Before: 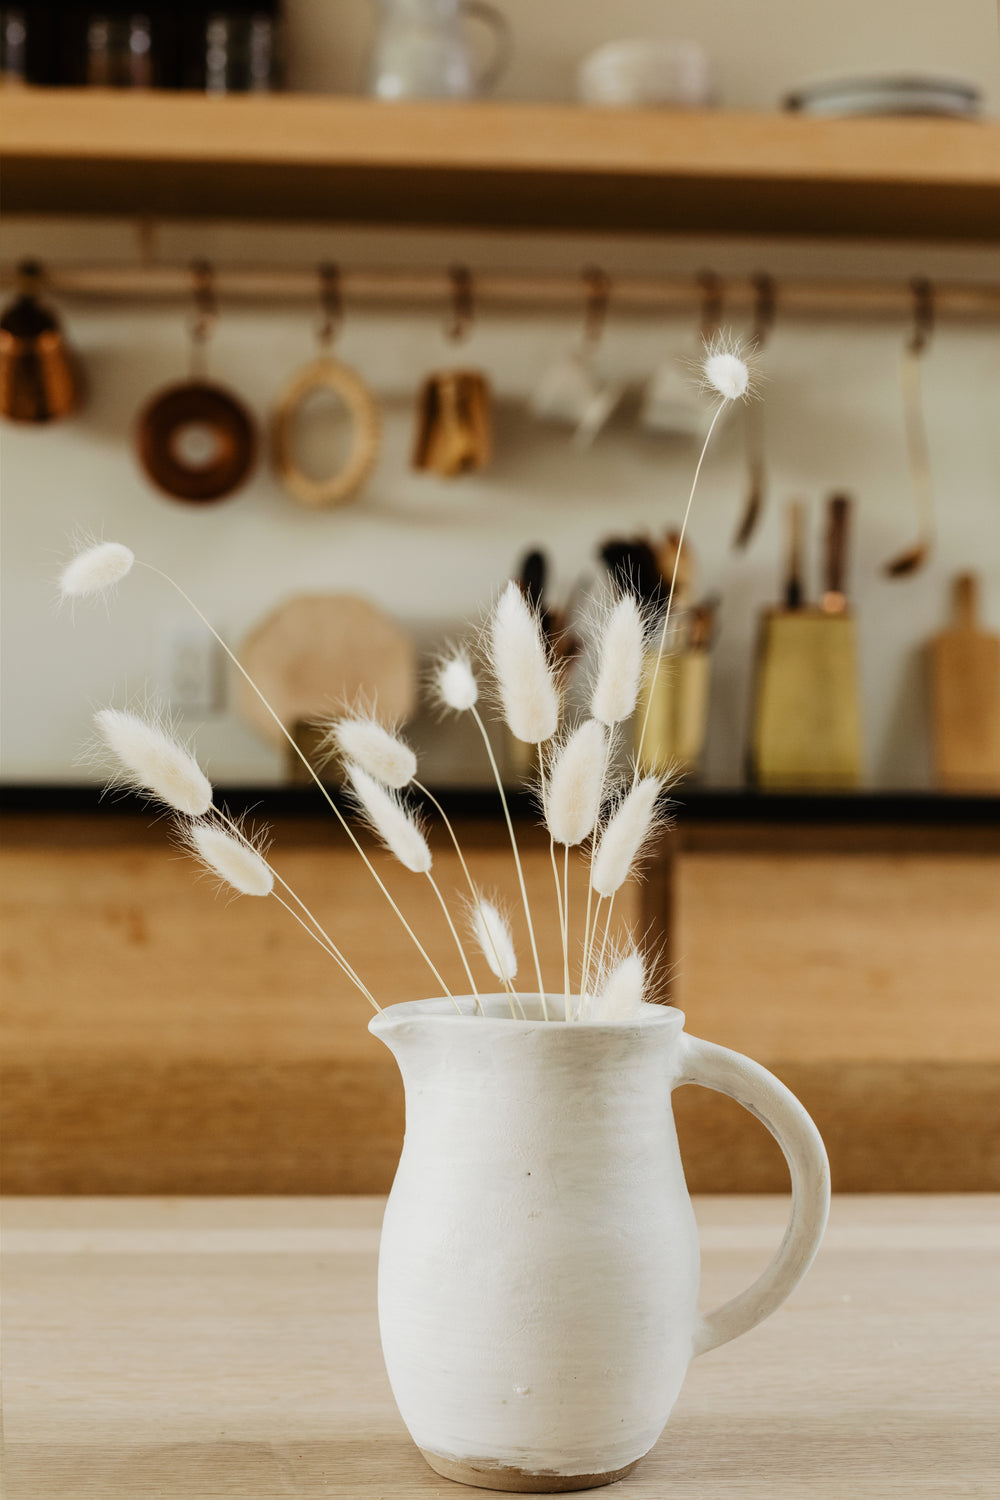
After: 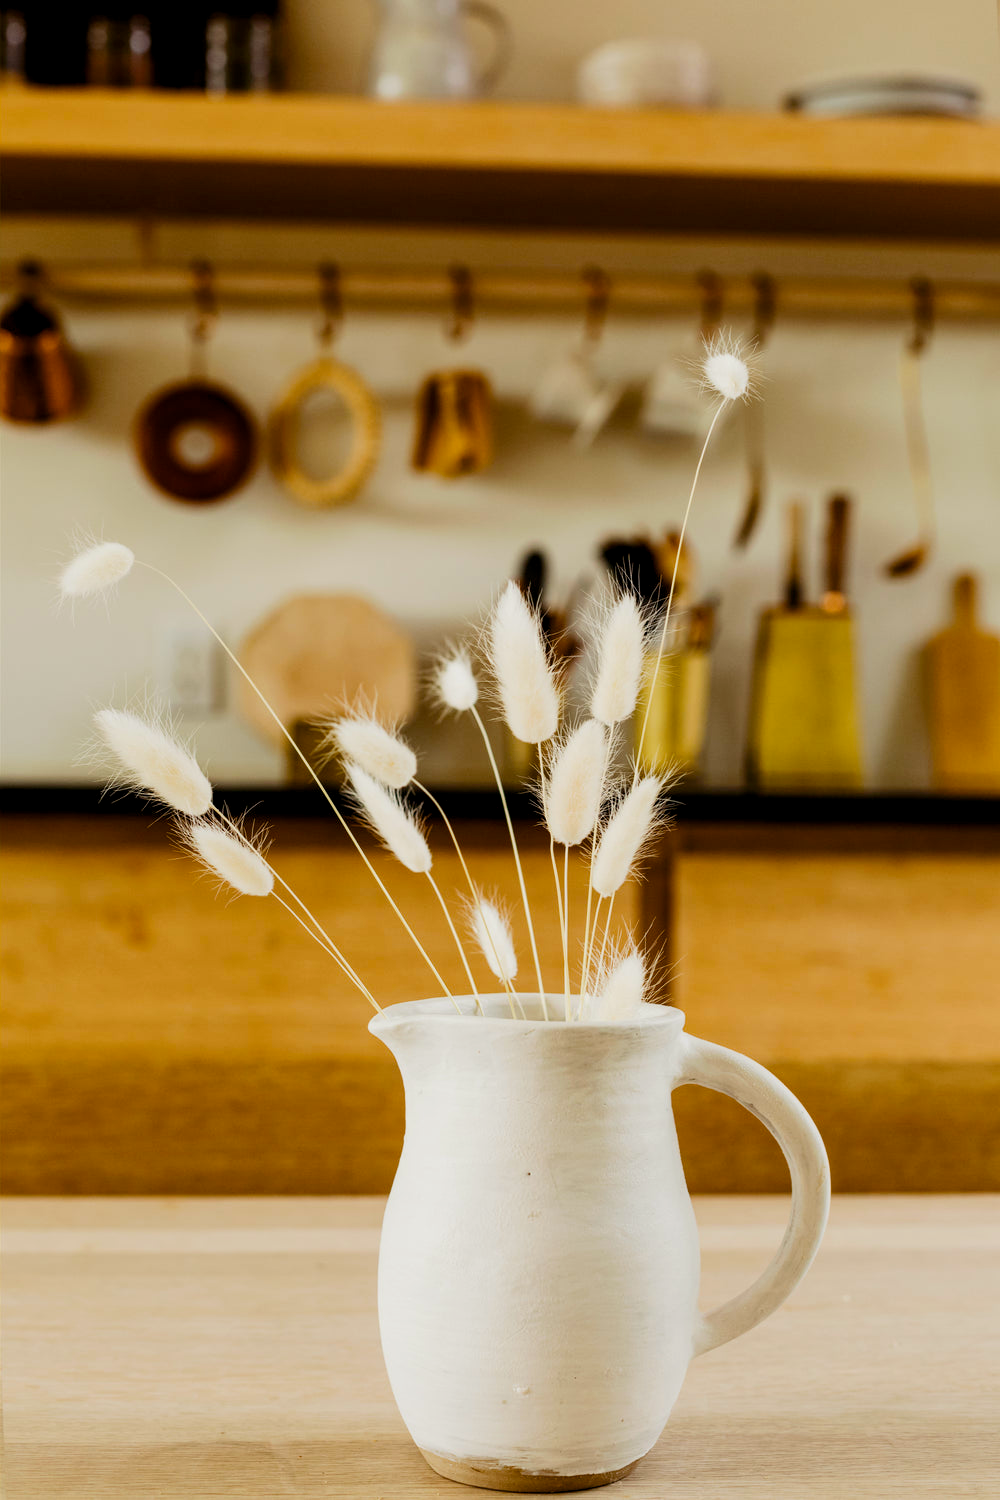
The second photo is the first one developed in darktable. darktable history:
color balance rgb: power › luminance -3.541%, power › chroma 0.537%, power › hue 41.53°, global offset › luminance -0.376%, linear chroma grading › global chroma 14.713%, perceptual saturation grading › global saturation 30.433%, global vibrance -16.793%, contrast -5.593%
contrast brightness saturation: contrast 0.146, brightness 0.052
